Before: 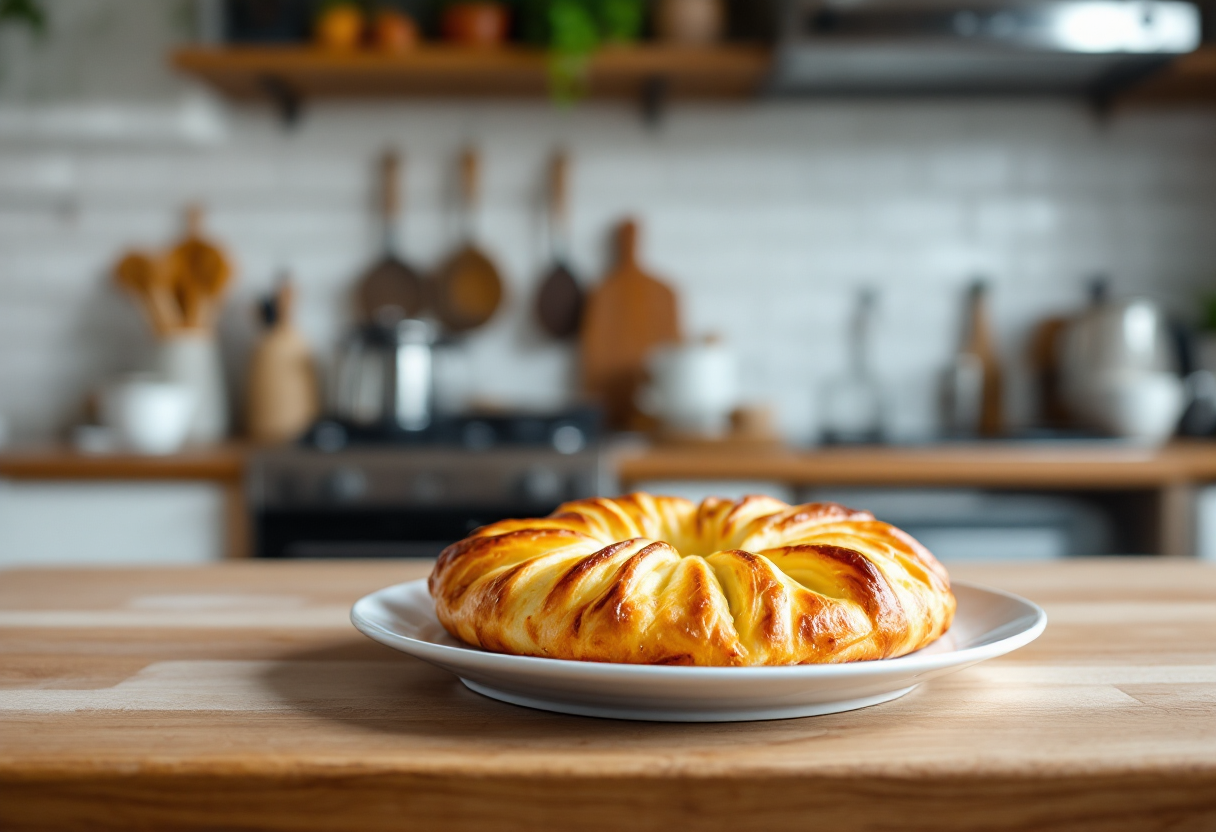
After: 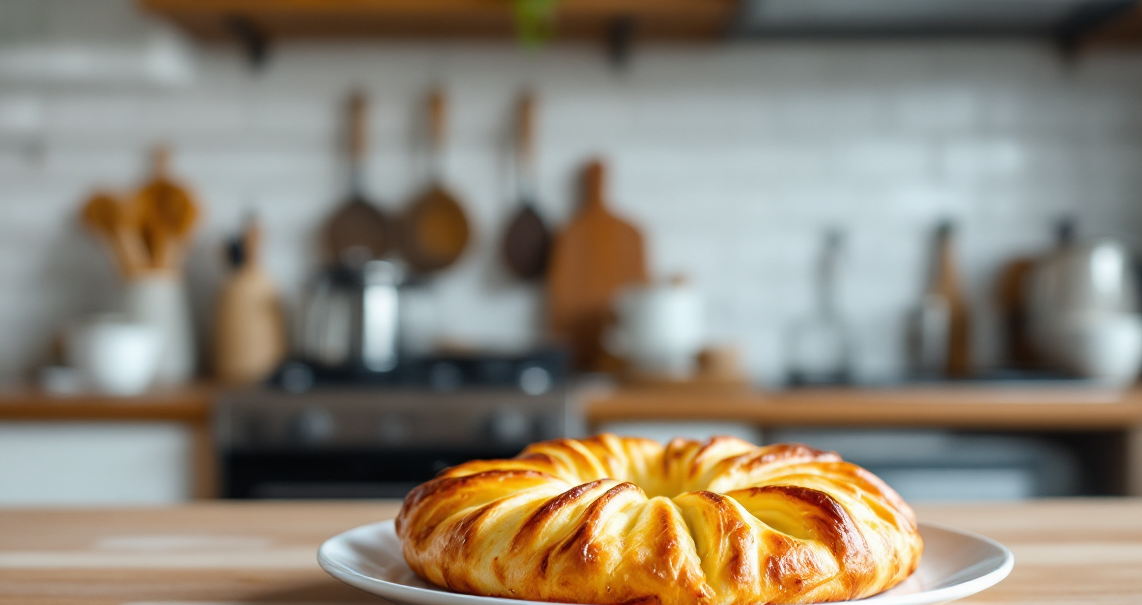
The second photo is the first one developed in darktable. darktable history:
crop: left 2.724%, top 7.114%, right 3.348%, bottom 20.147%
